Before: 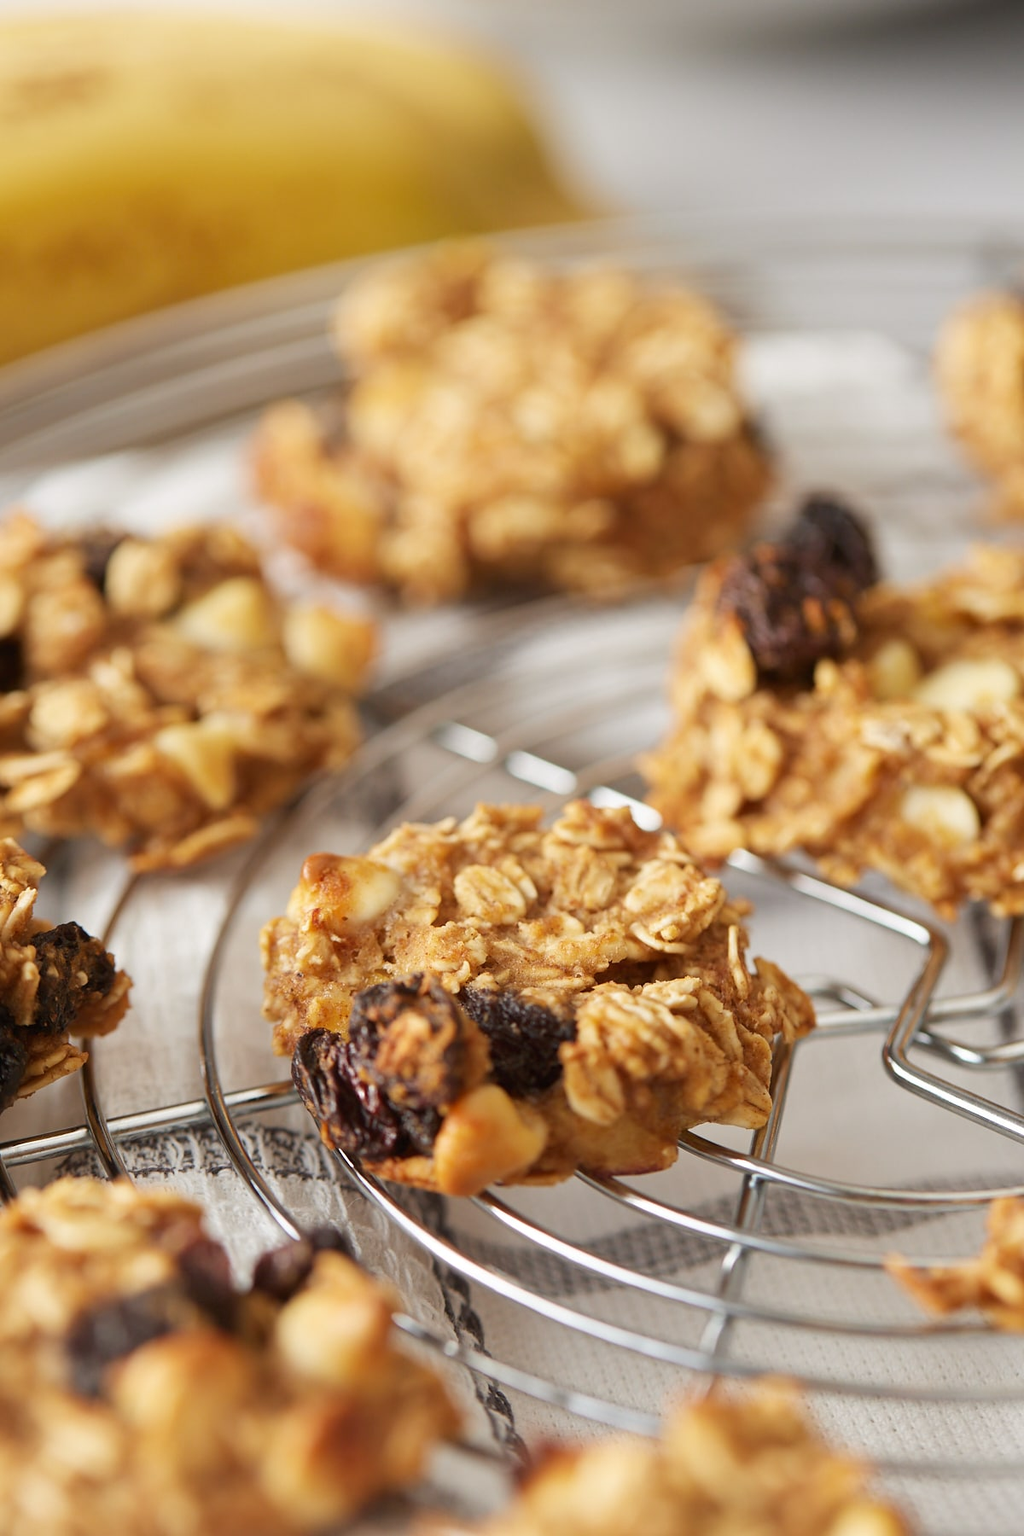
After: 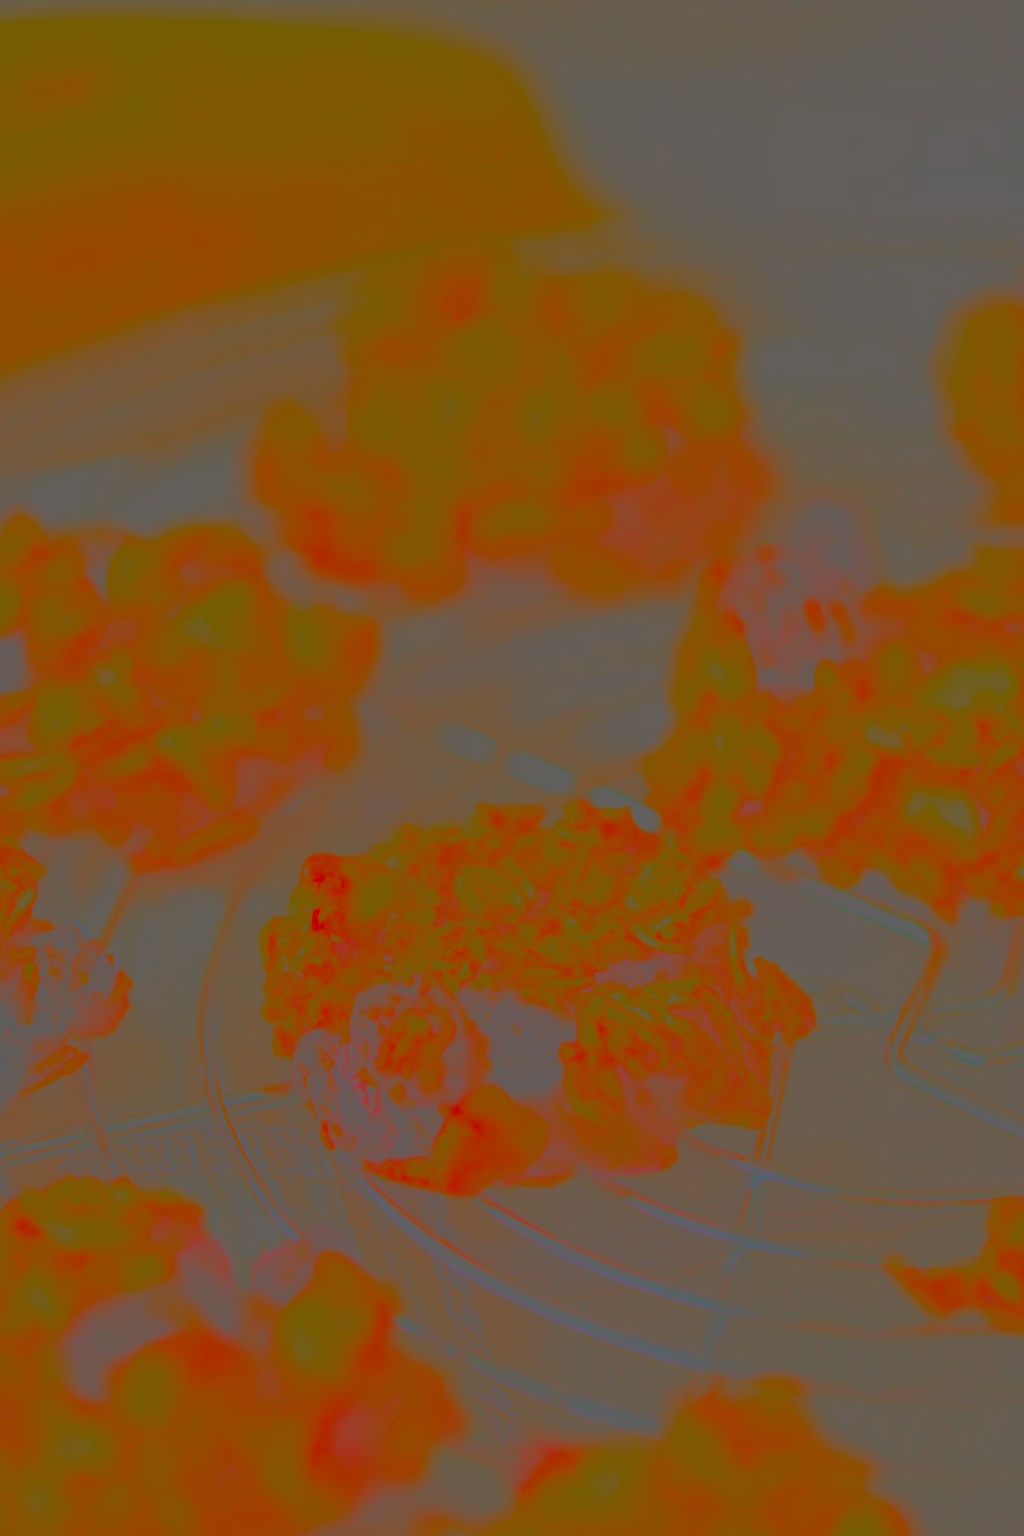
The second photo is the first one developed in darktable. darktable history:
exposure: black level correction -0.029, compensate exposure bias true, compensate highlight preservation false
contrast brightness saturation: contrast -0.984, brightness -0.163, saturation 0.768
local contrast: highlights 102%, shadows 100%, detail 120%, midtone range 0.2
